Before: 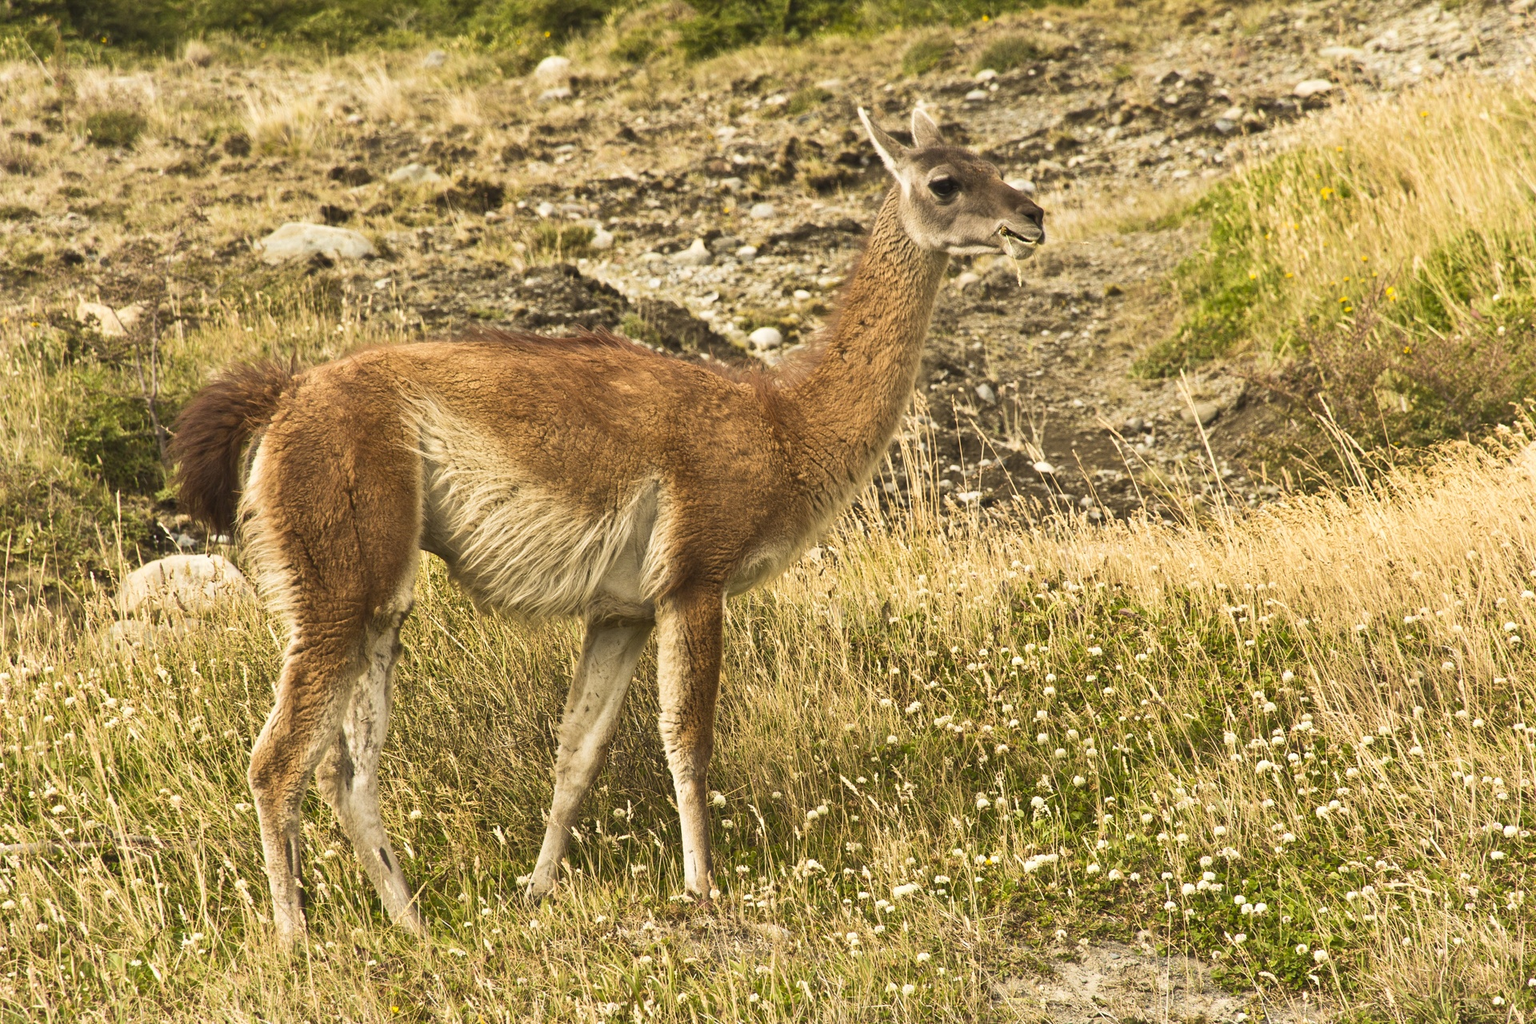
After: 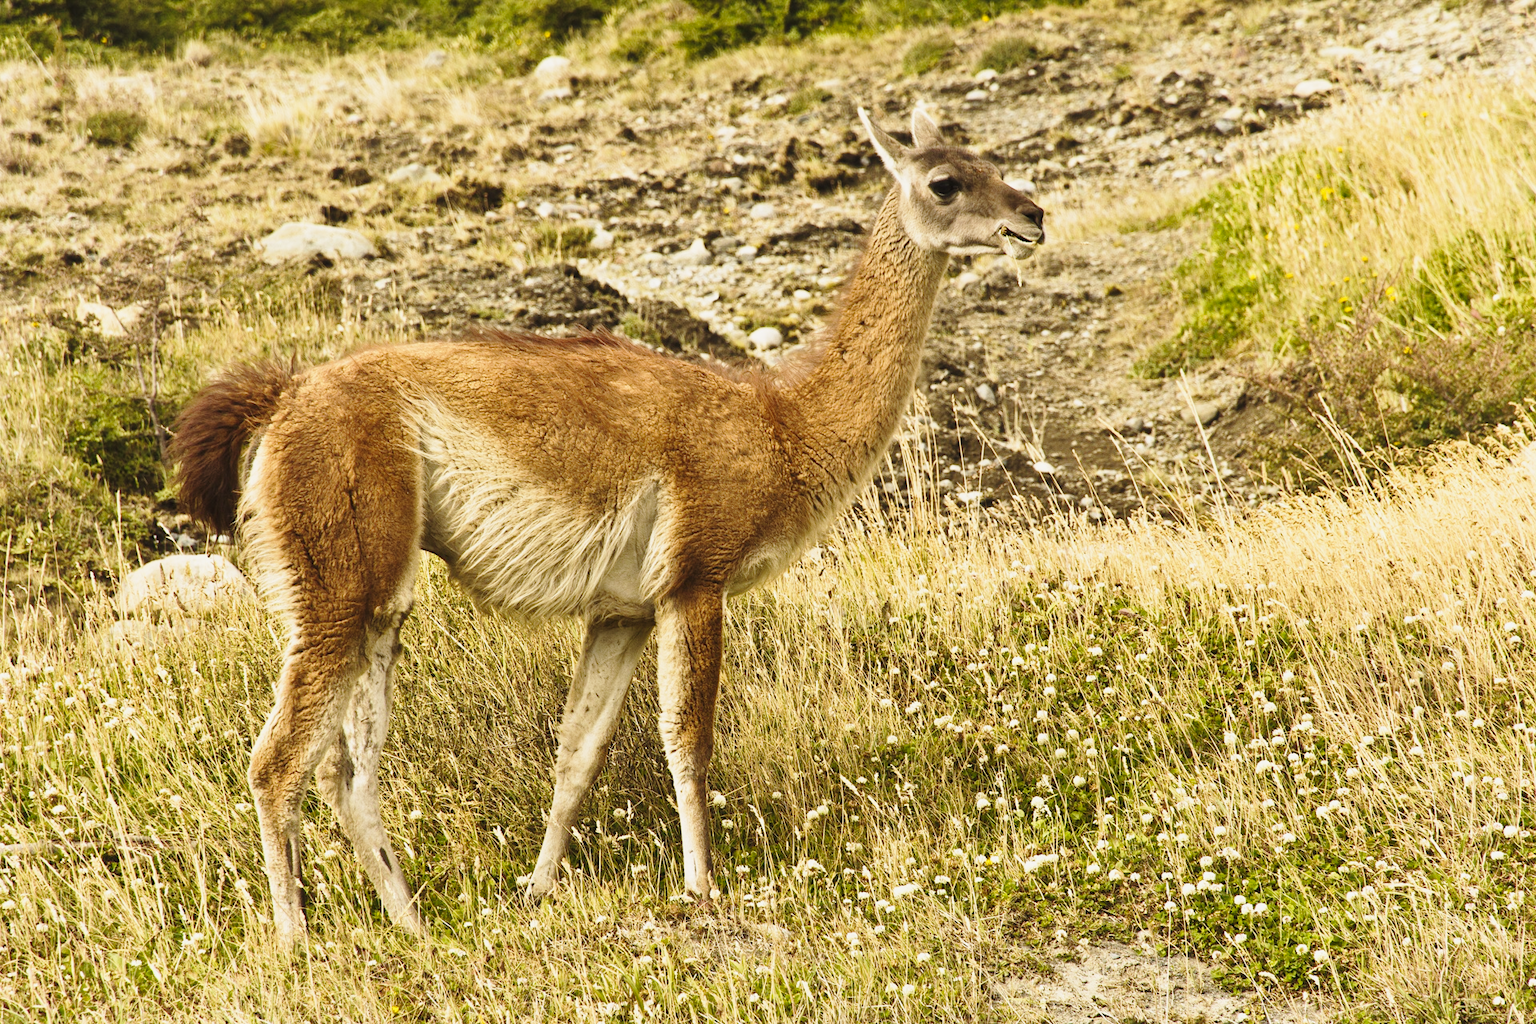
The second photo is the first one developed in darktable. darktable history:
exposure: exposure -0.461 EV, compensate highlight preservation false
base curve: curves: ch0 [(0, 0) (0.028, 0.03) (0.121, 0.232) (0.46, 0.748) (0.859, 0.968) (1, 1)], preserve colors none
